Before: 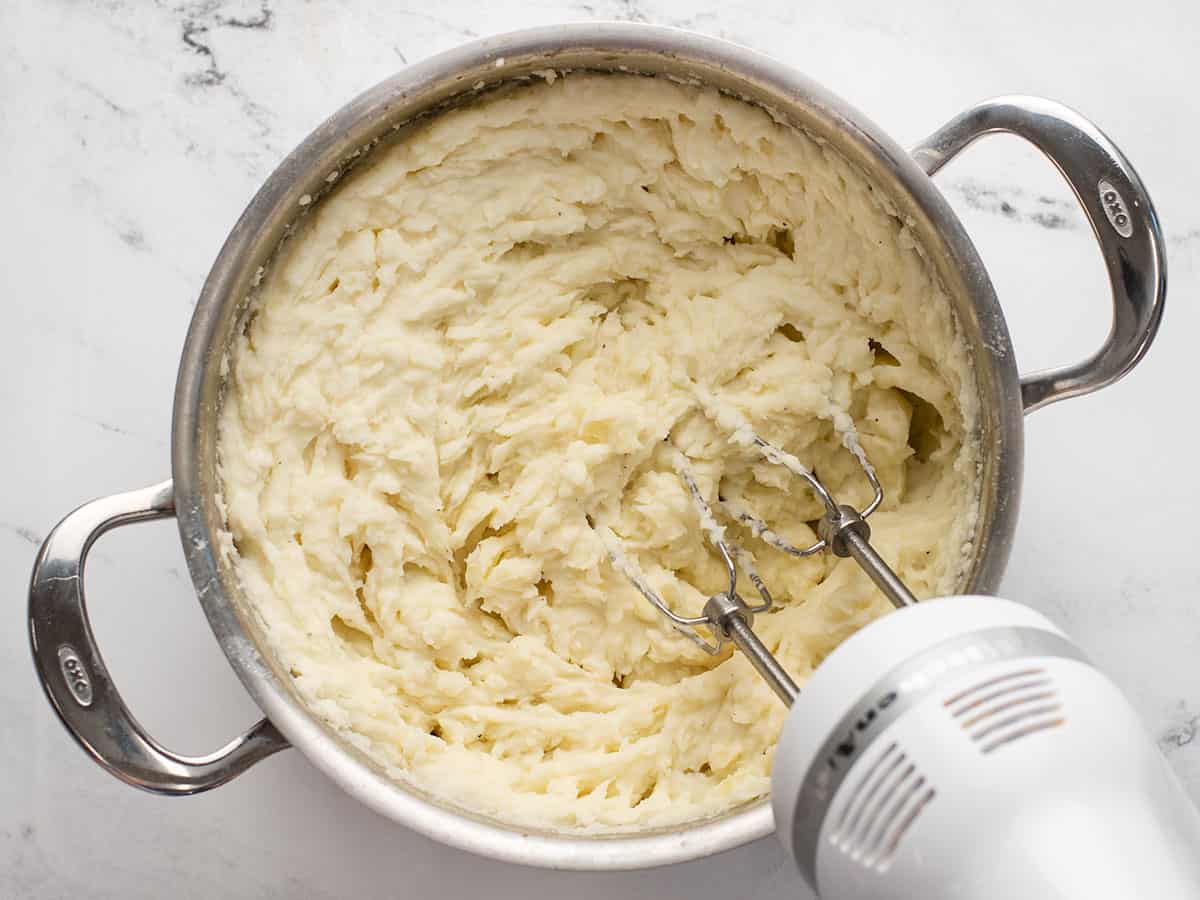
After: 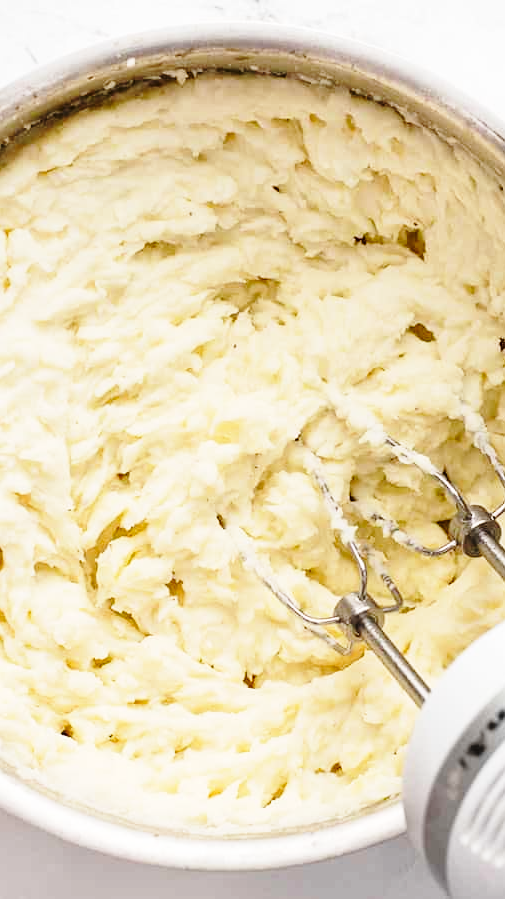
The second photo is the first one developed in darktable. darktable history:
crop: left 30.798%, right 27.043%
base curve: curves: ch0 [(0, 0) (0.028, 0.03) (0.121, 0.232) (0.46, 0.748) (0.859, 0.968) (1, 1)], preserve colors none
